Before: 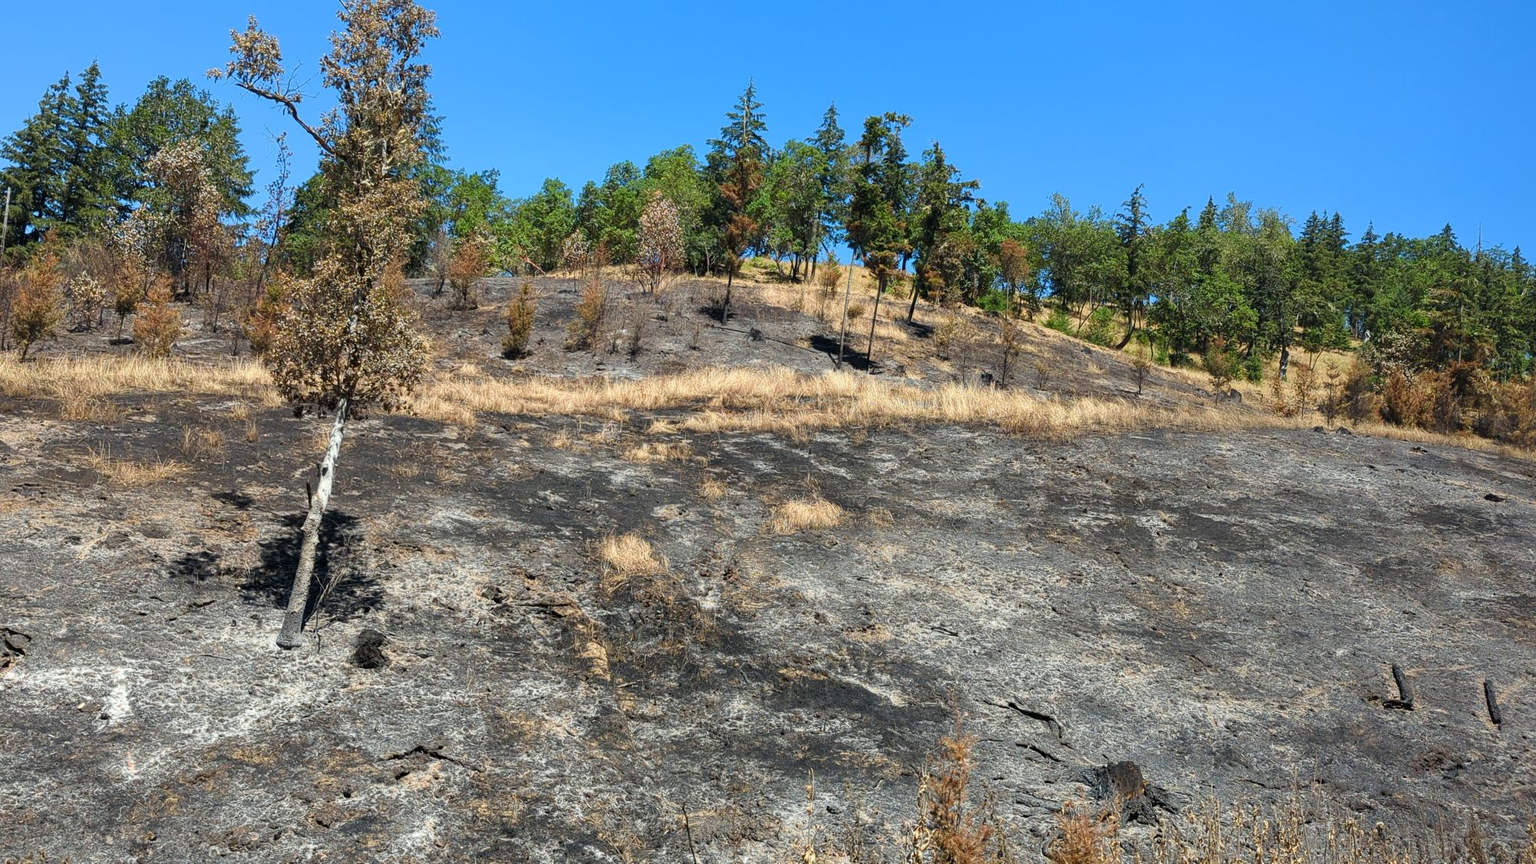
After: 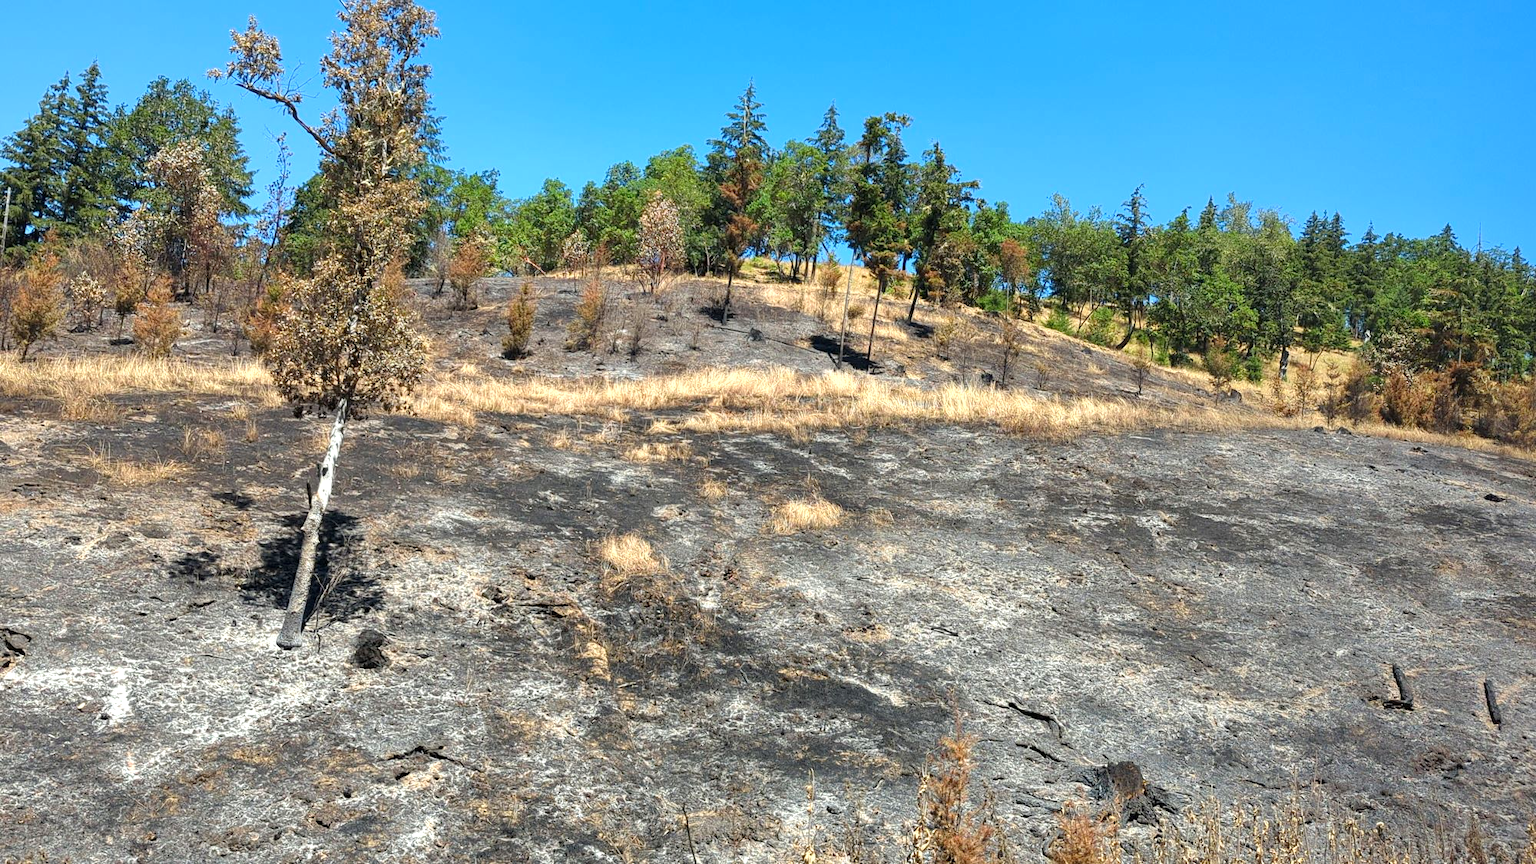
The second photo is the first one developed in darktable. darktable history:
exposure: exposure 0.6 EV, compensate highlight preservation false
shadows and highlights: shadows -20, white point adjustment -2, highlights -35
